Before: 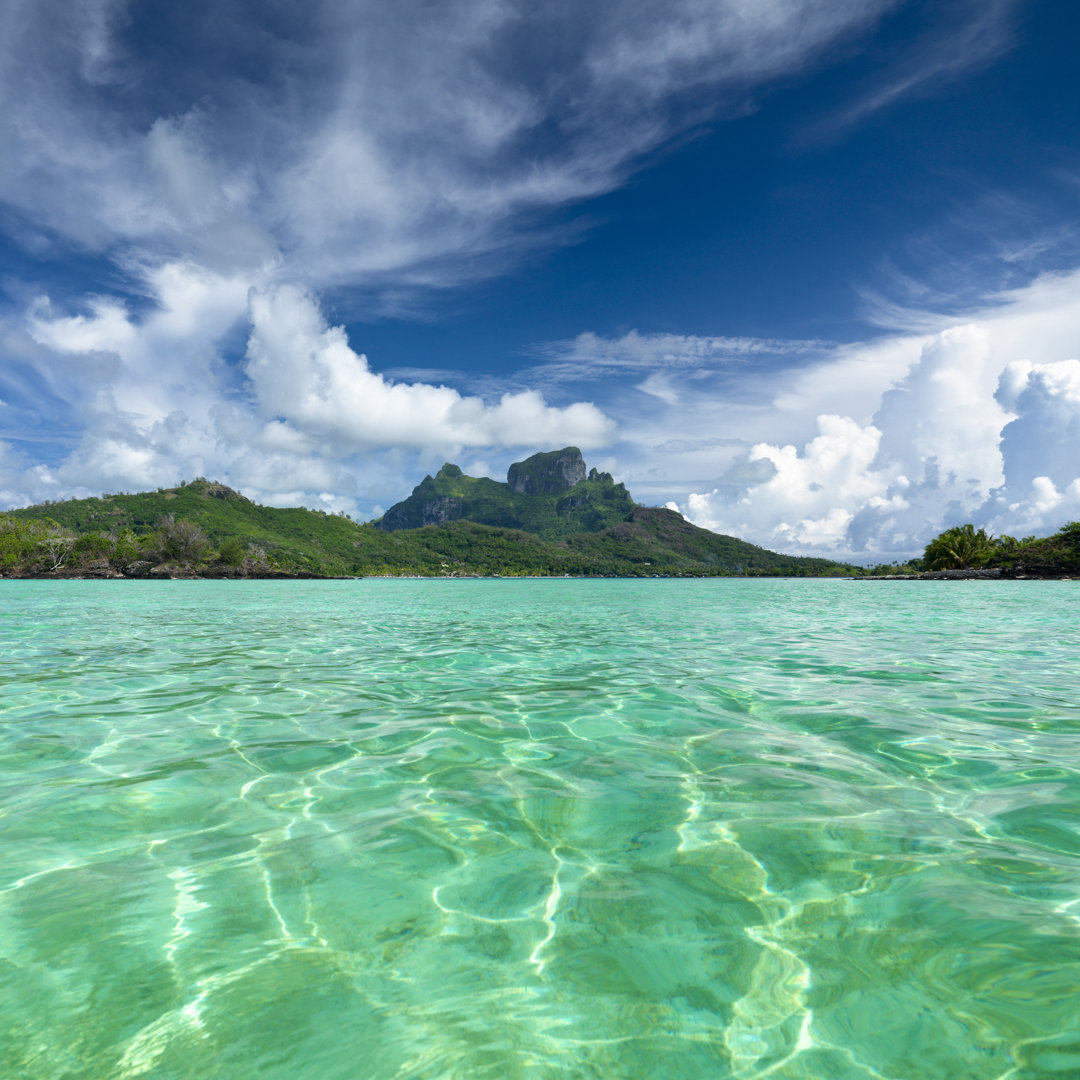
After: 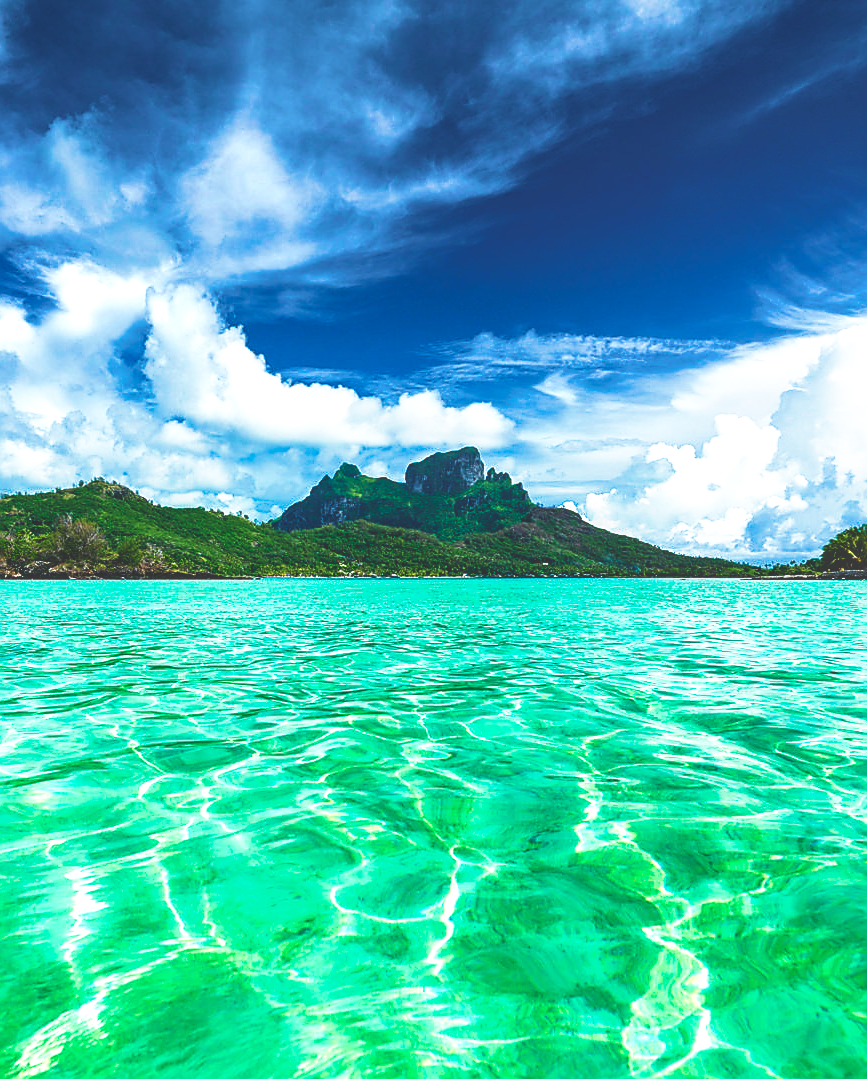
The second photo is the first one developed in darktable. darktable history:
exposure: compensate highlight preservation false
sharpen: radius 1.398, amount 1.238, threshold 0.68
crop and rotate: left 9.475%, right 10.208%
local contrast: detail 130%
tone equalizer: on, module defaults
base curve: curves: ch0 [(0, 0.036) (0.007, 0.037) (0.604, 0.887) (1, 1)], preserve colors none
velvia: strength 75%
